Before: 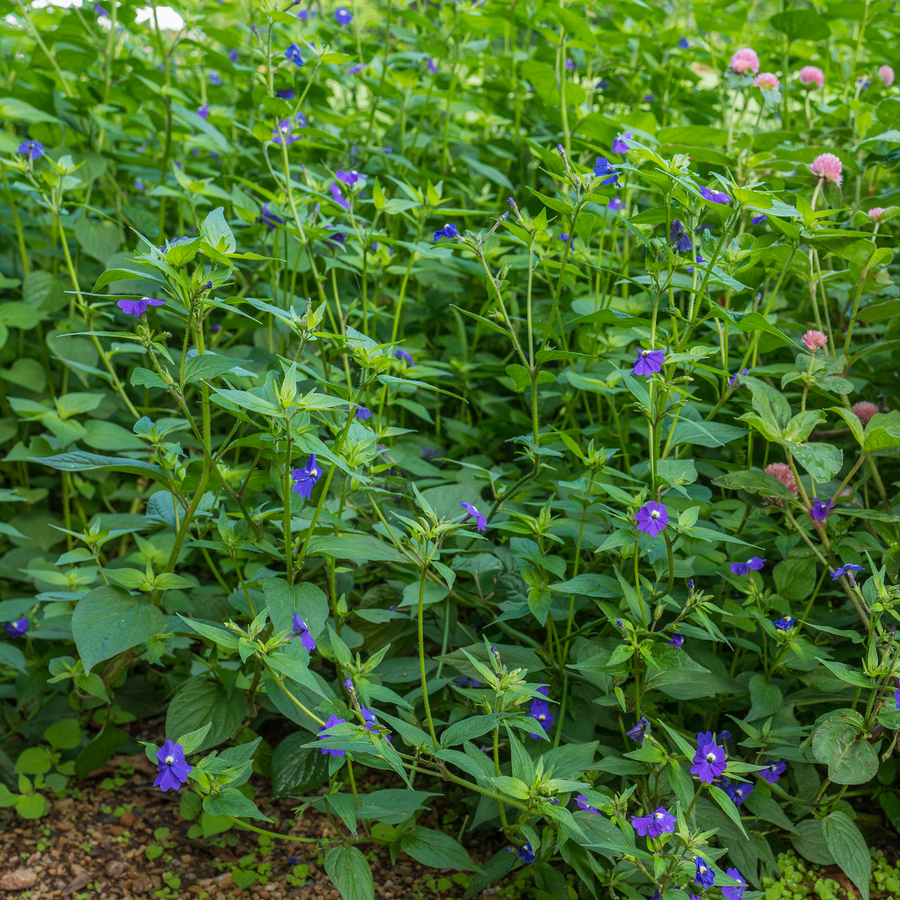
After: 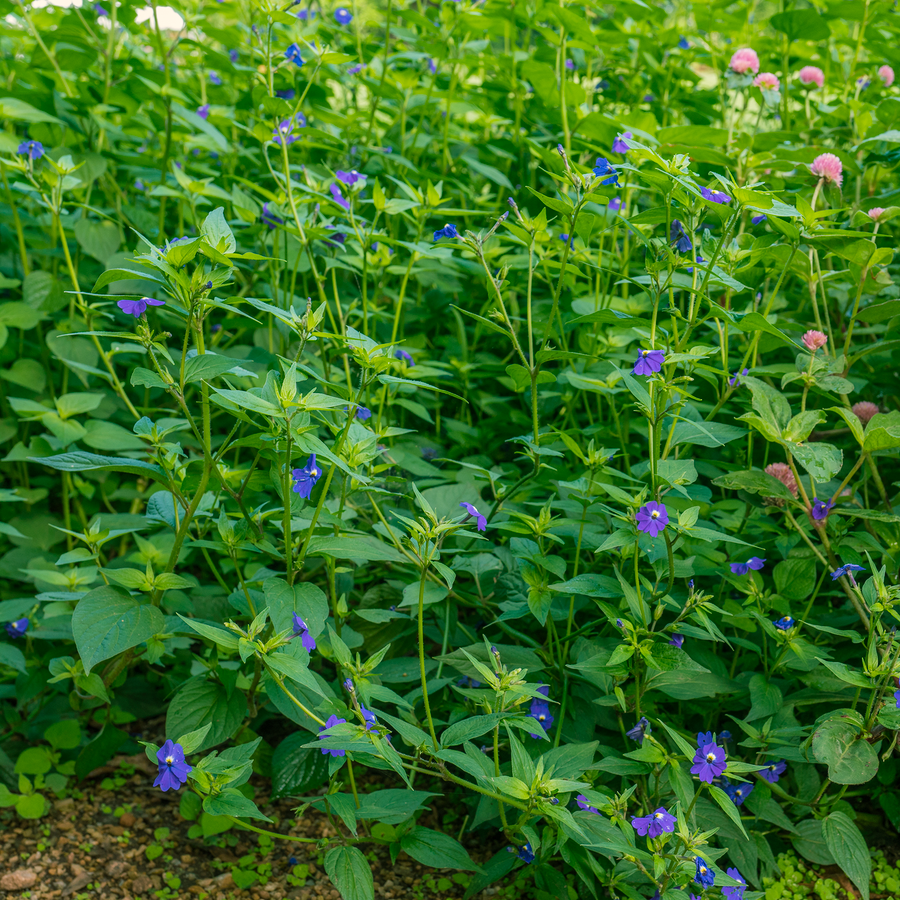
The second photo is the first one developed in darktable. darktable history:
color balance rgb: shadows lift › chroma 11.674%, shadows lift › hue 130.79°, power › hue 316.28°, highlights gain › chroma 3.036%, highlights gain › hue 75.56°, perceptual saturation grading › global saturation 0.811%, global vibrance 20%
